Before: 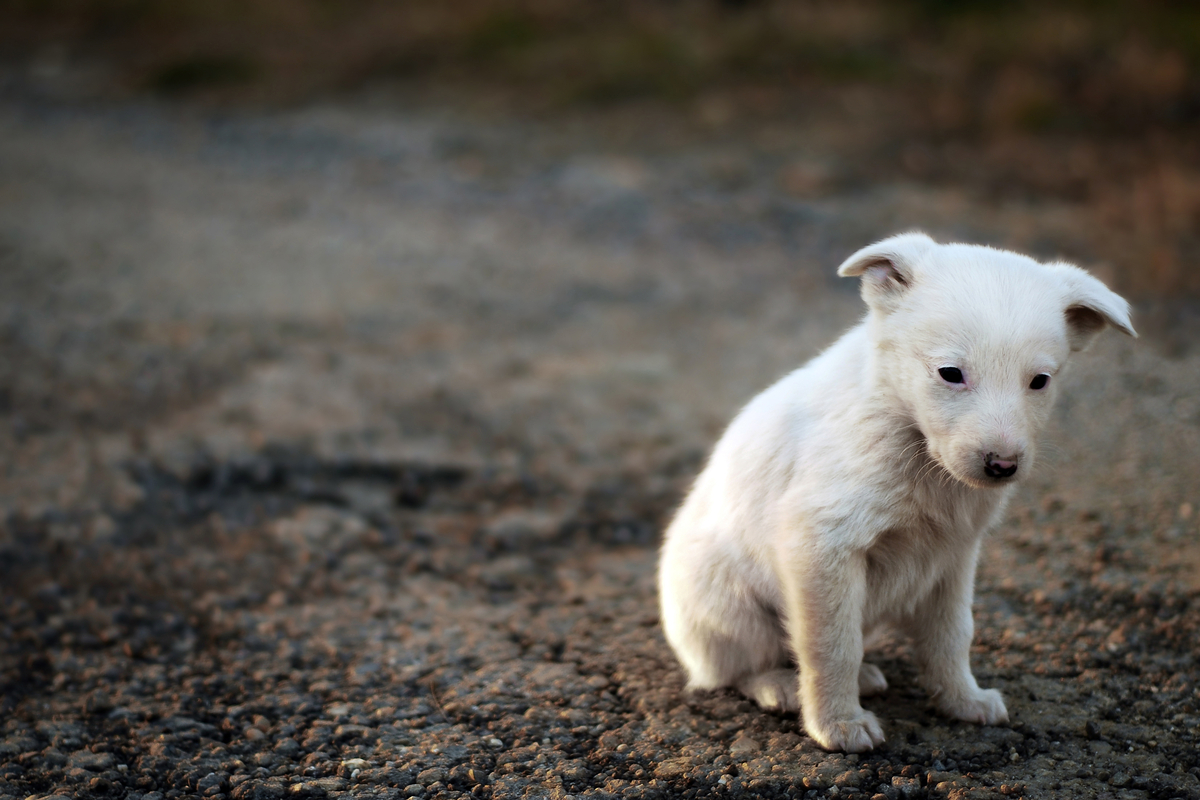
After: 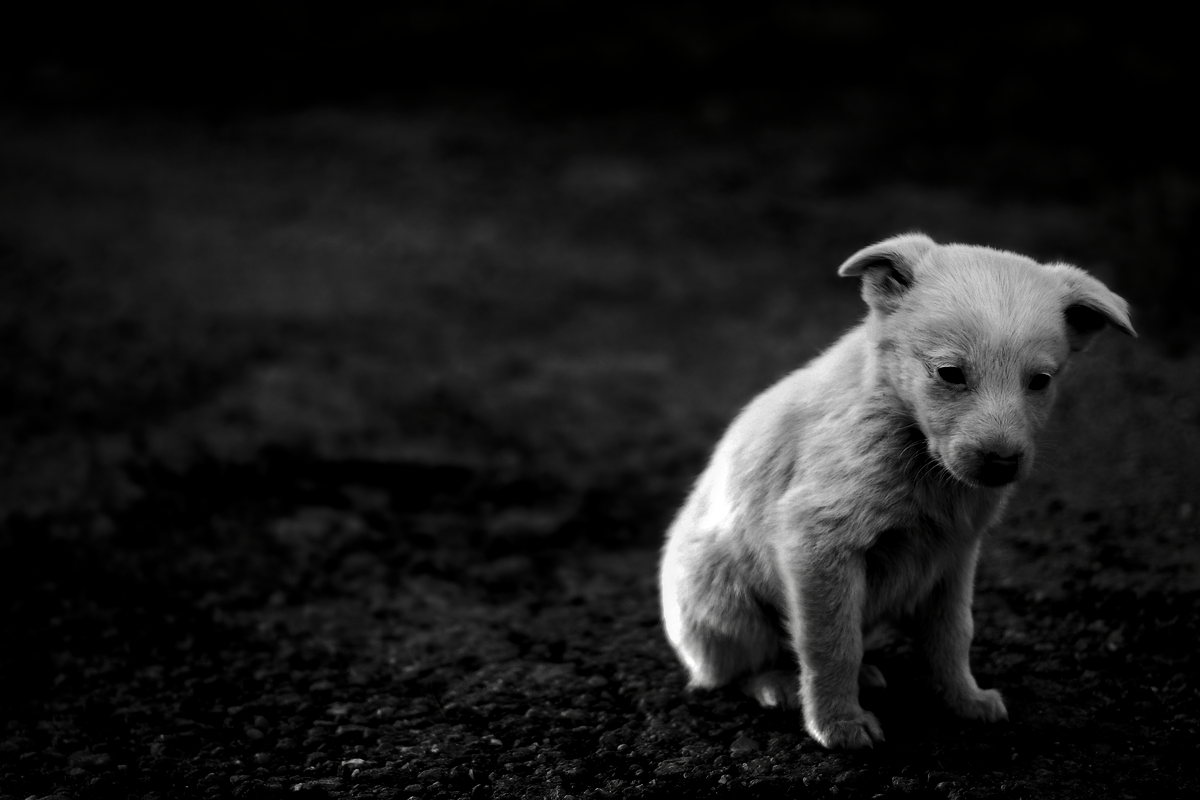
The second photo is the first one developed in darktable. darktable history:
contrast brightness saturation: contrast 0.019, brightness -0.994, saturation -0.985
local contrast: highlights 39%, shadows 59%, detail 137%, midtone range 0.514
